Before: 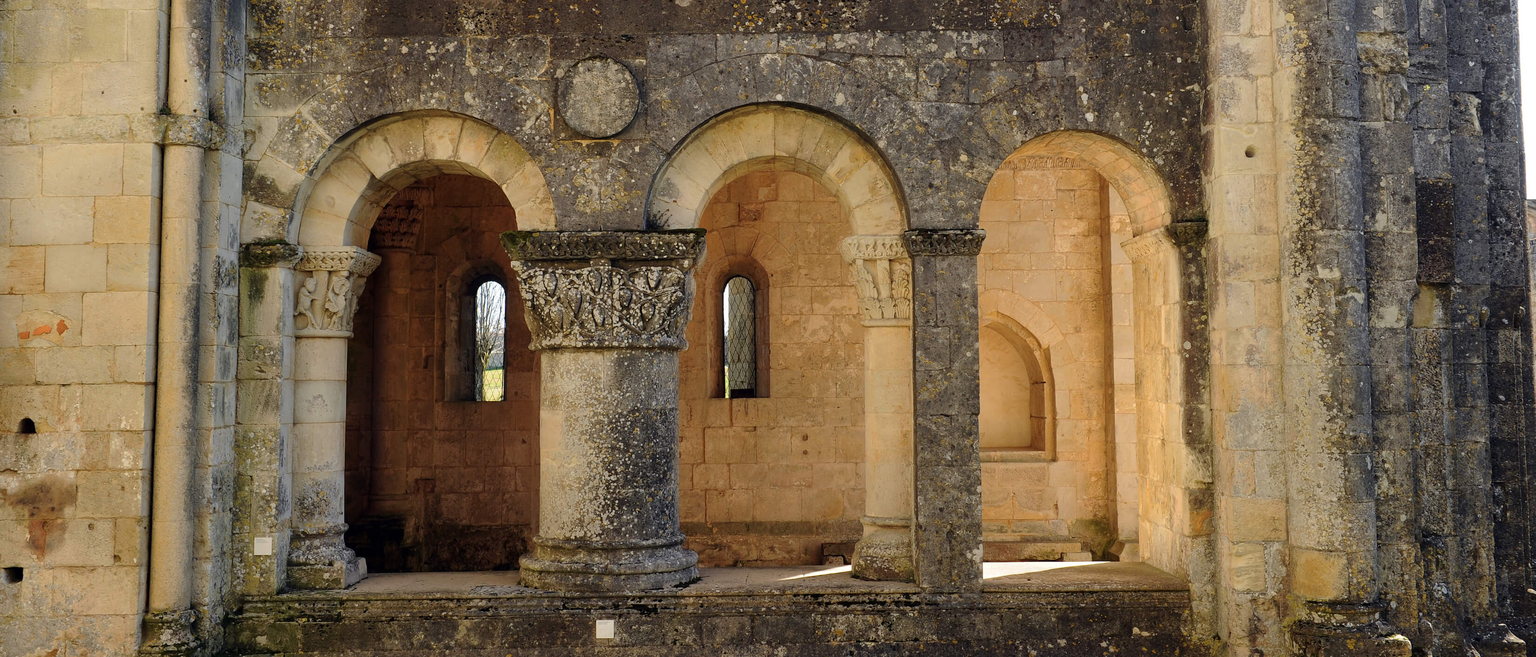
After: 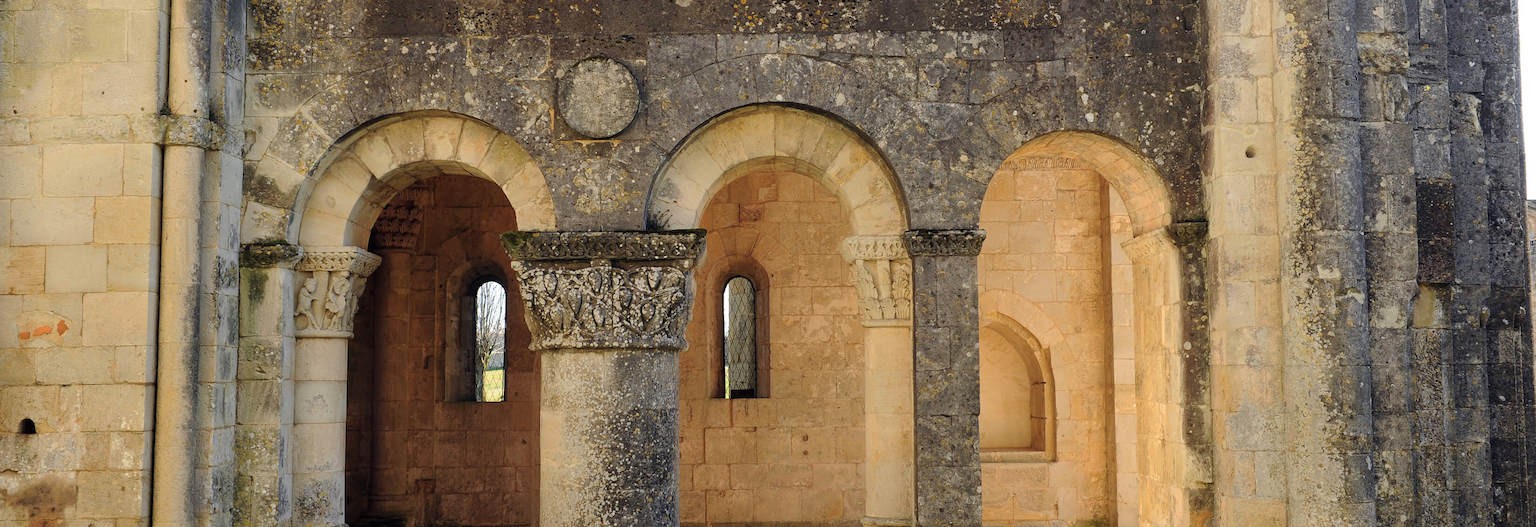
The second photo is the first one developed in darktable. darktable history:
contrast brightness saturation: contrast 0.046, brightness 0.066, saturation 0.014
crop: bottom 19.635%
